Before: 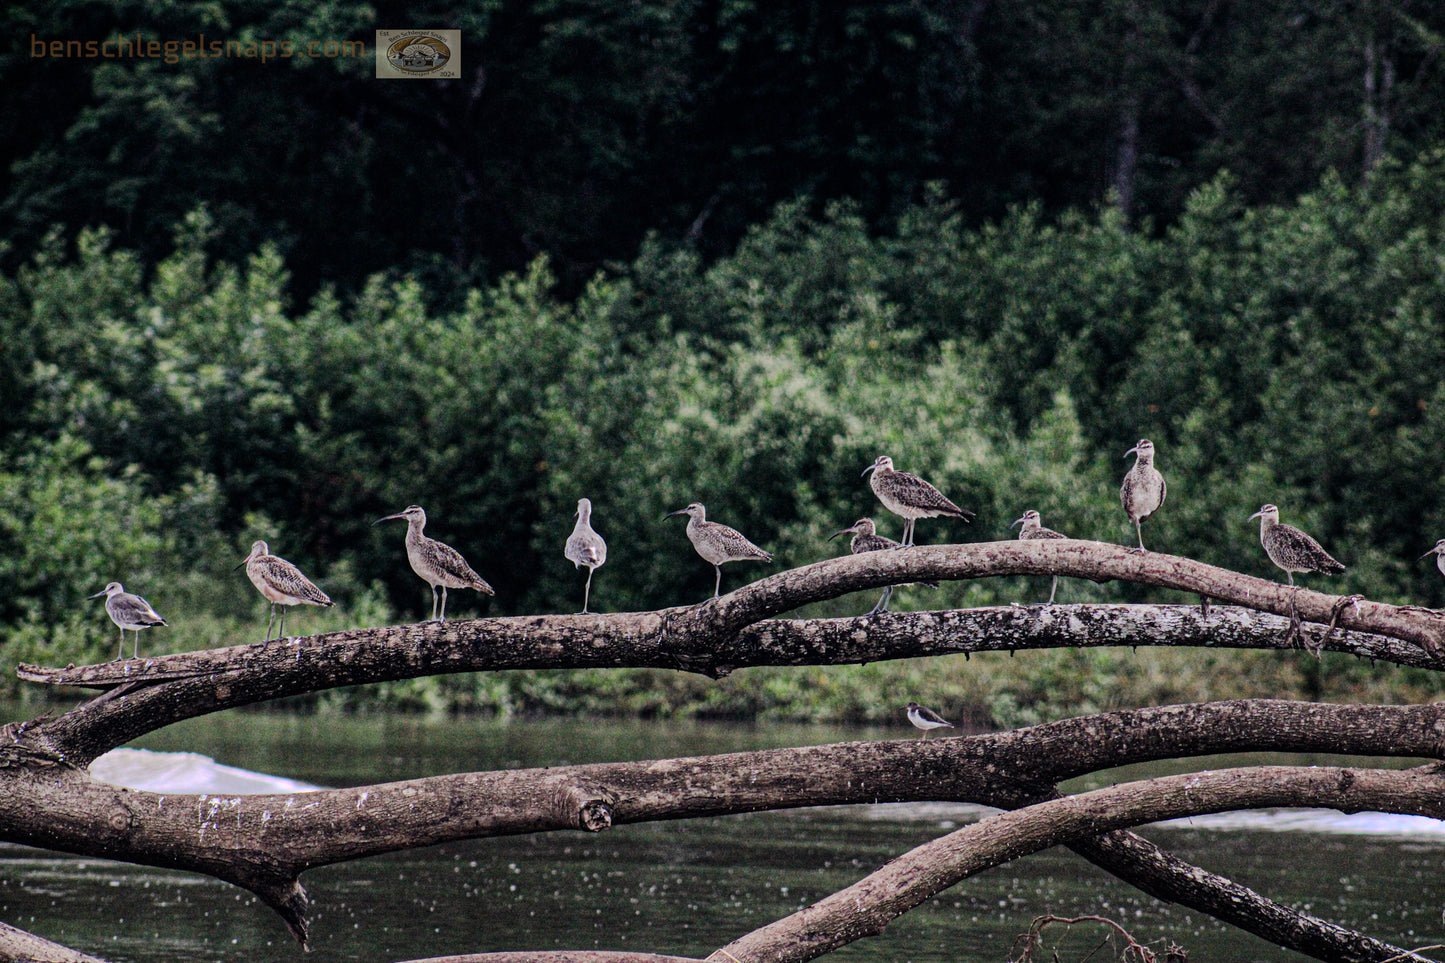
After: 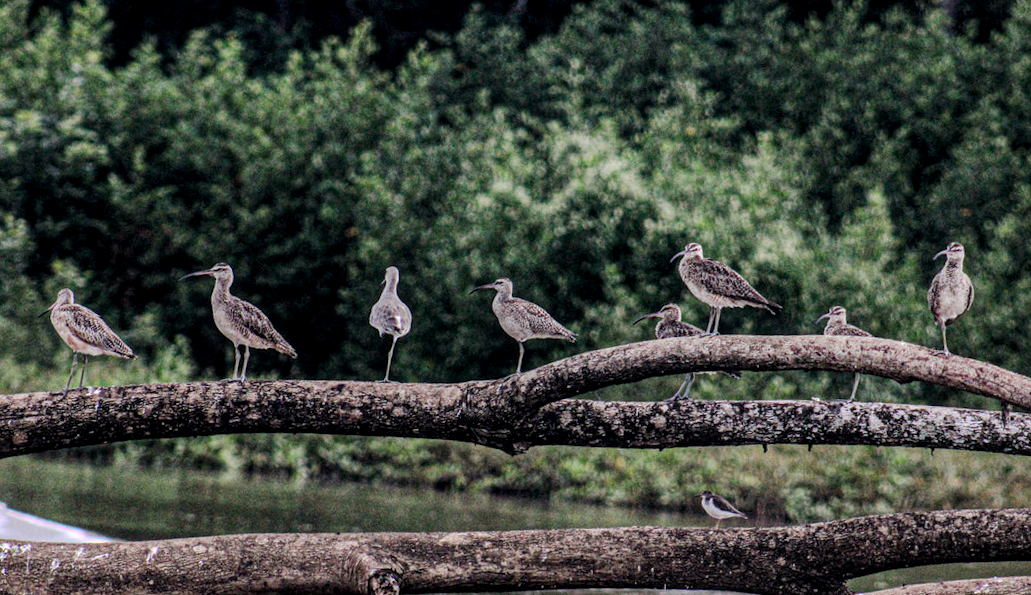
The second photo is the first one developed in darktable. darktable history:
tone equalizer: on, module defaults
crop and rotate: angle -3.55°, left 9.885%, top 20.73%, right 12.197%, bottom 11.827%
local contrast: on, module defaults
